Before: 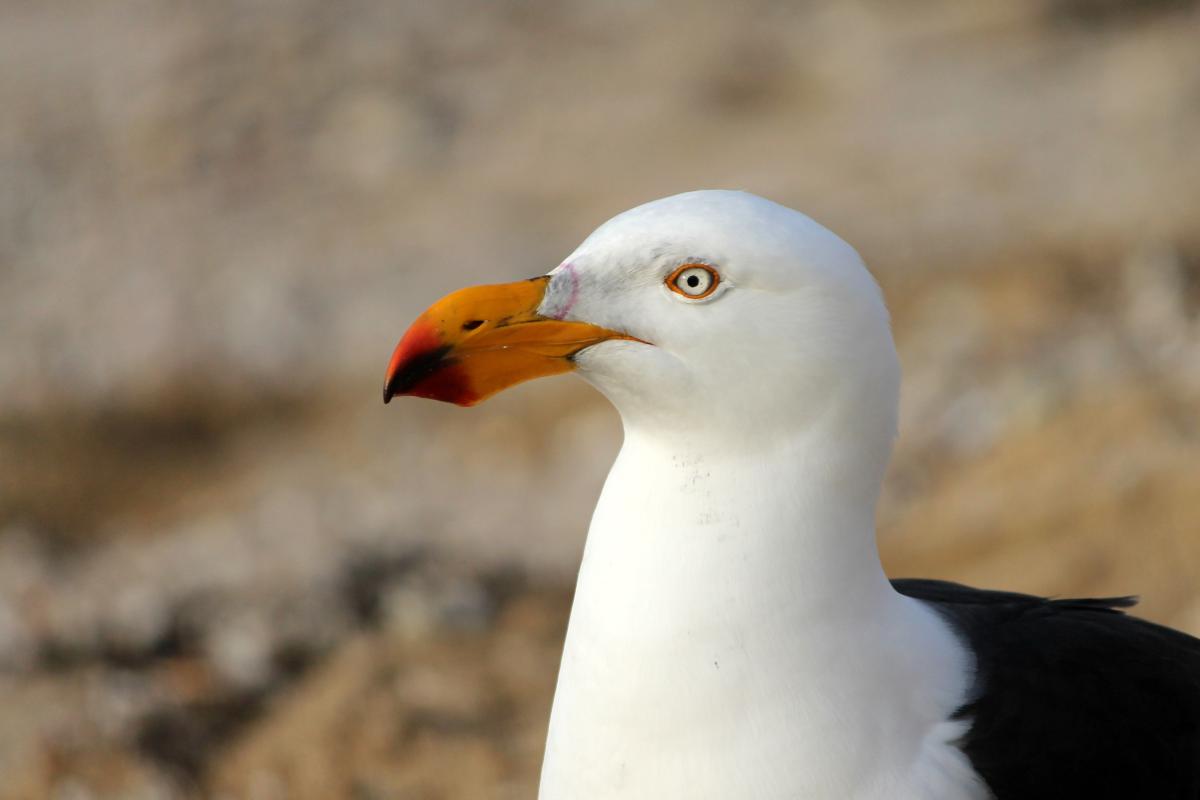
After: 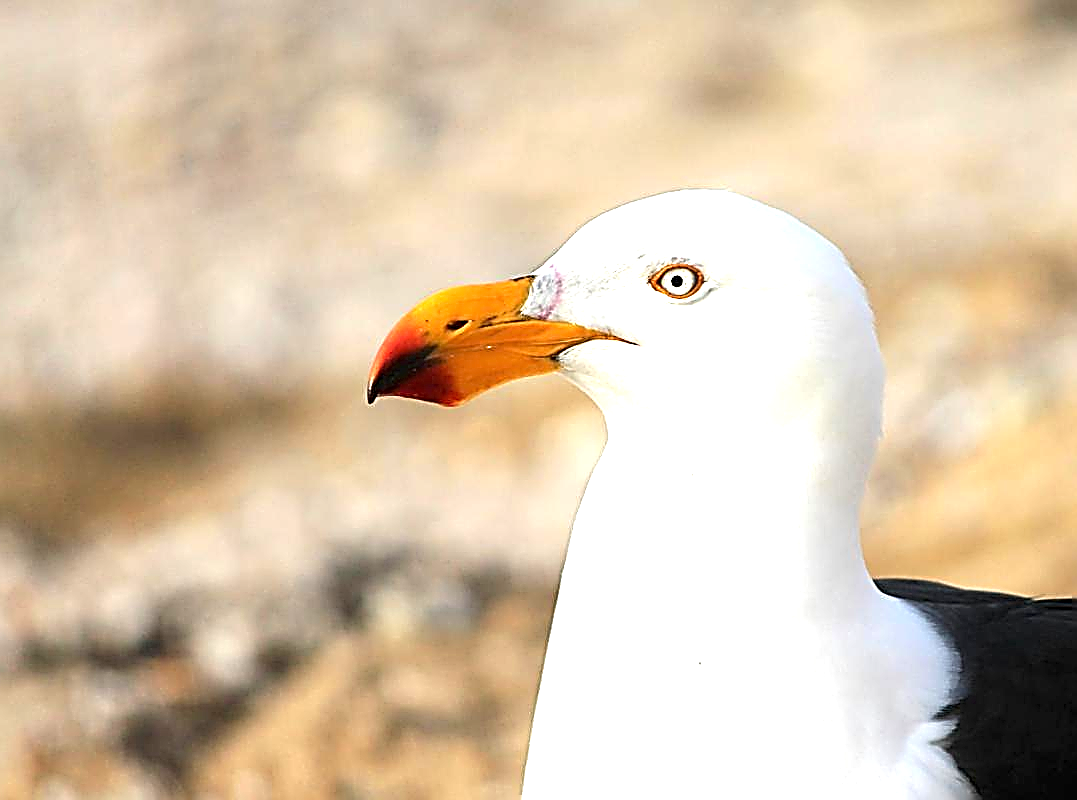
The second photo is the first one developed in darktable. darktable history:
sharpen: amount 1.987
crop and rotate: left 1.406%, right 8.805%
exposure: black level correction 0, exposure 1.389 EV, compensate highlight preservation false
